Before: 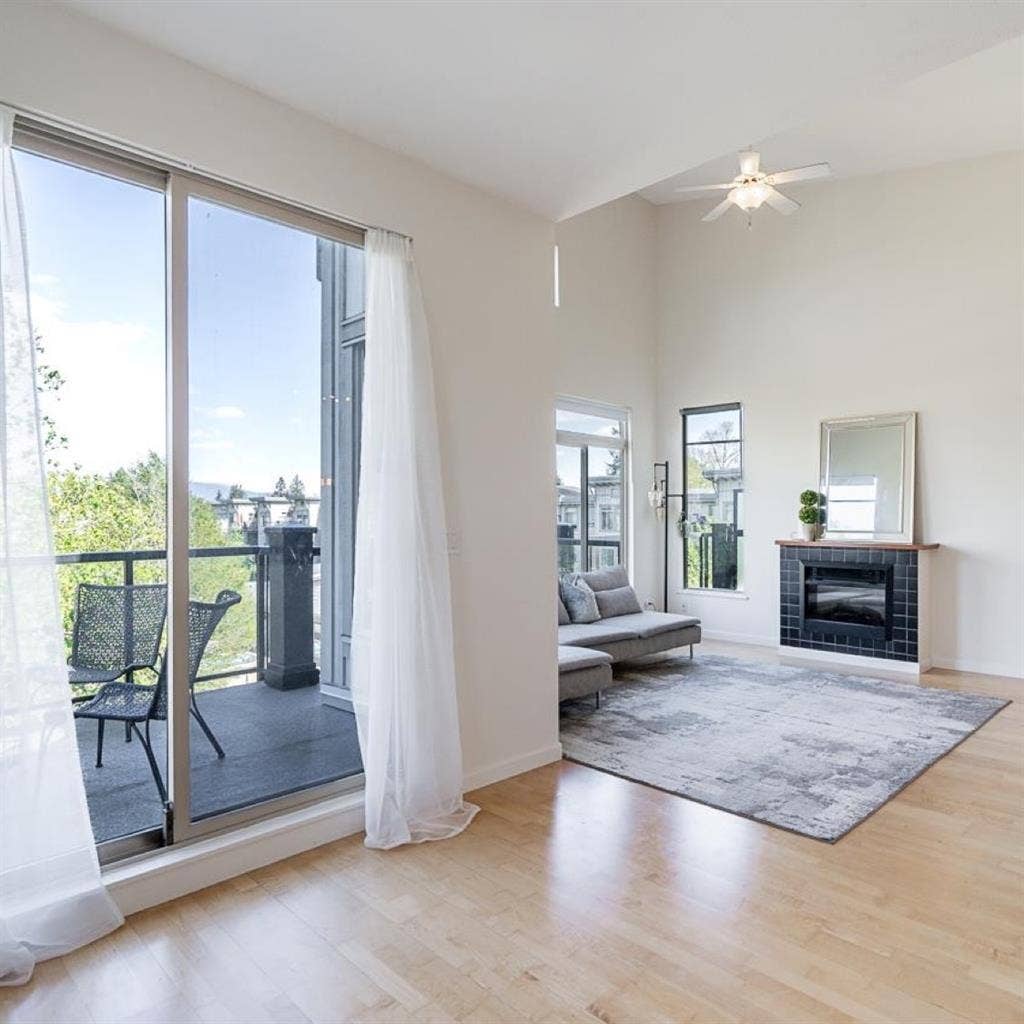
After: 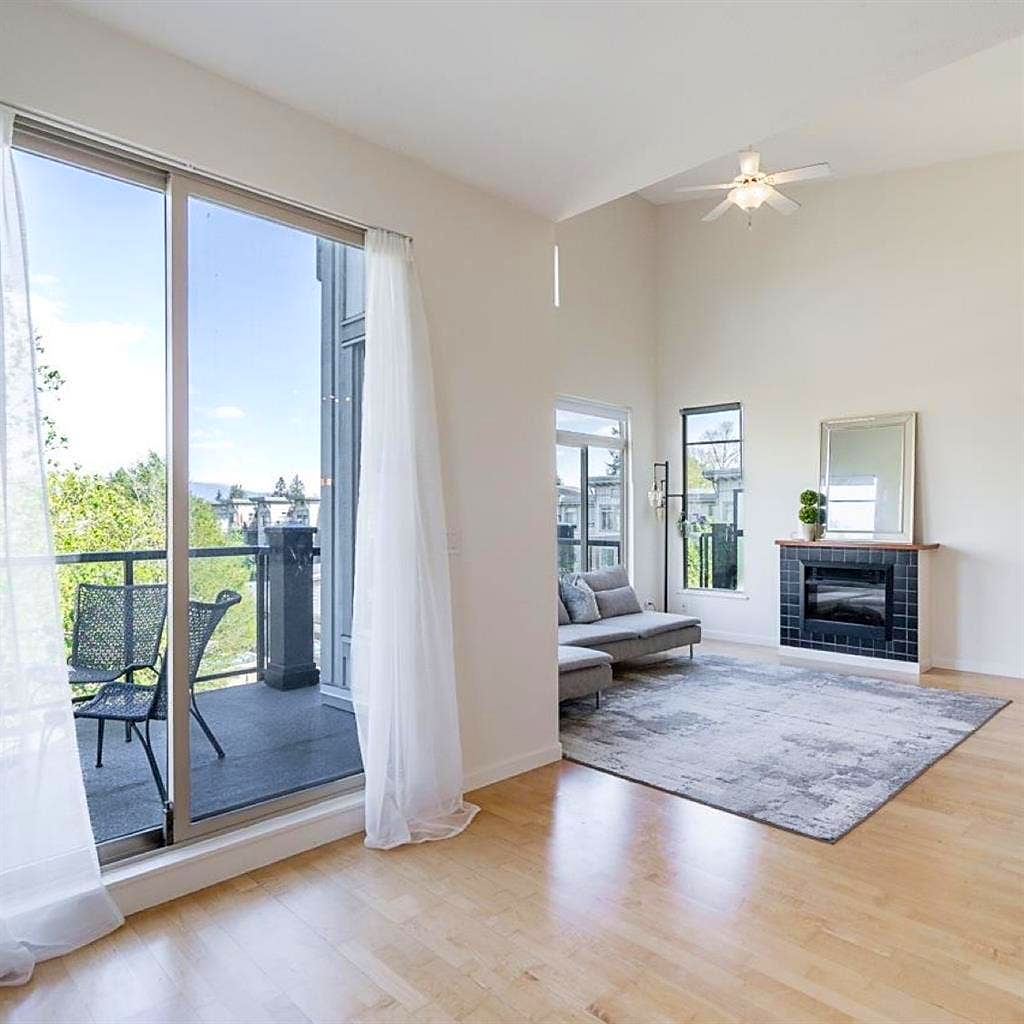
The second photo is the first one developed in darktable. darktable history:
sharpen: radius 1.458, amount 0.398, threshold 1.271
color balance rgb: perceptual saturation grading › global saturation 20%, global vibrance 20%
